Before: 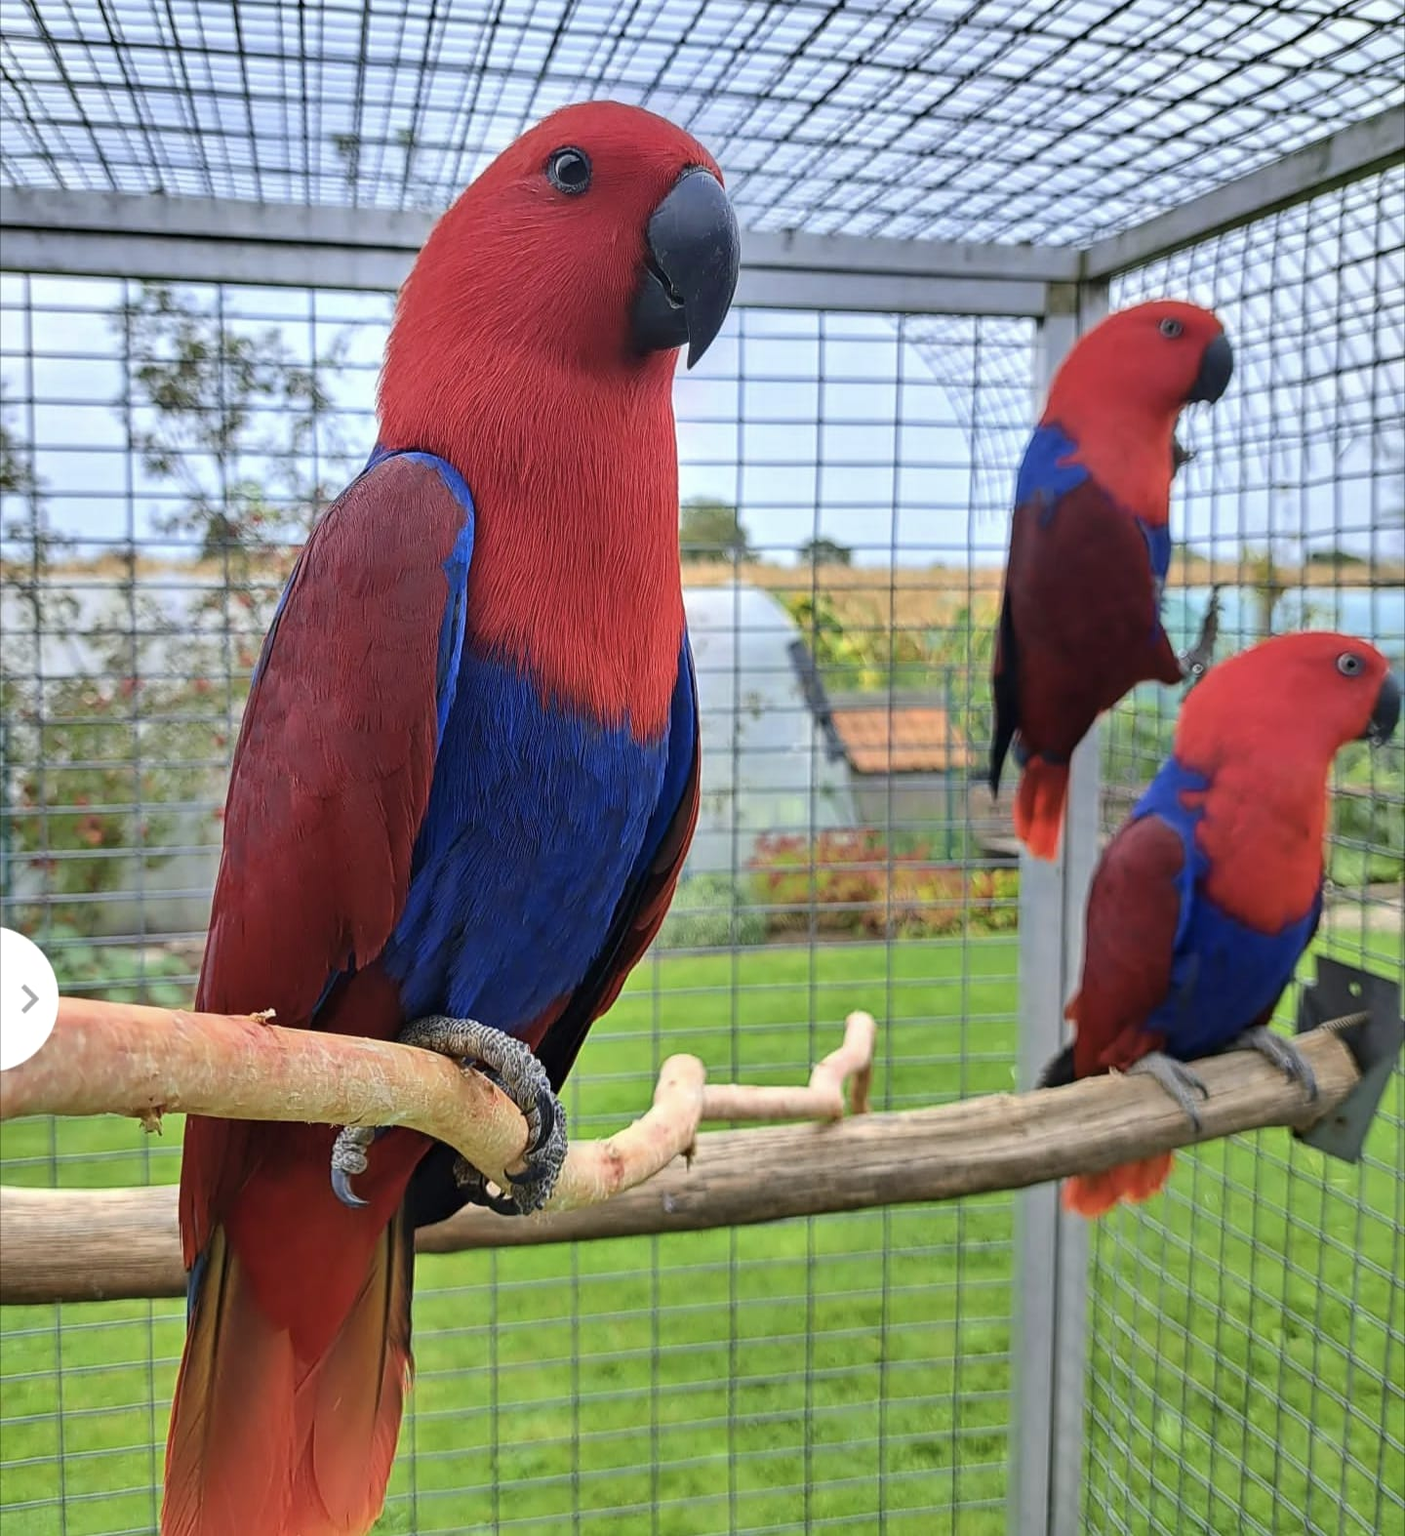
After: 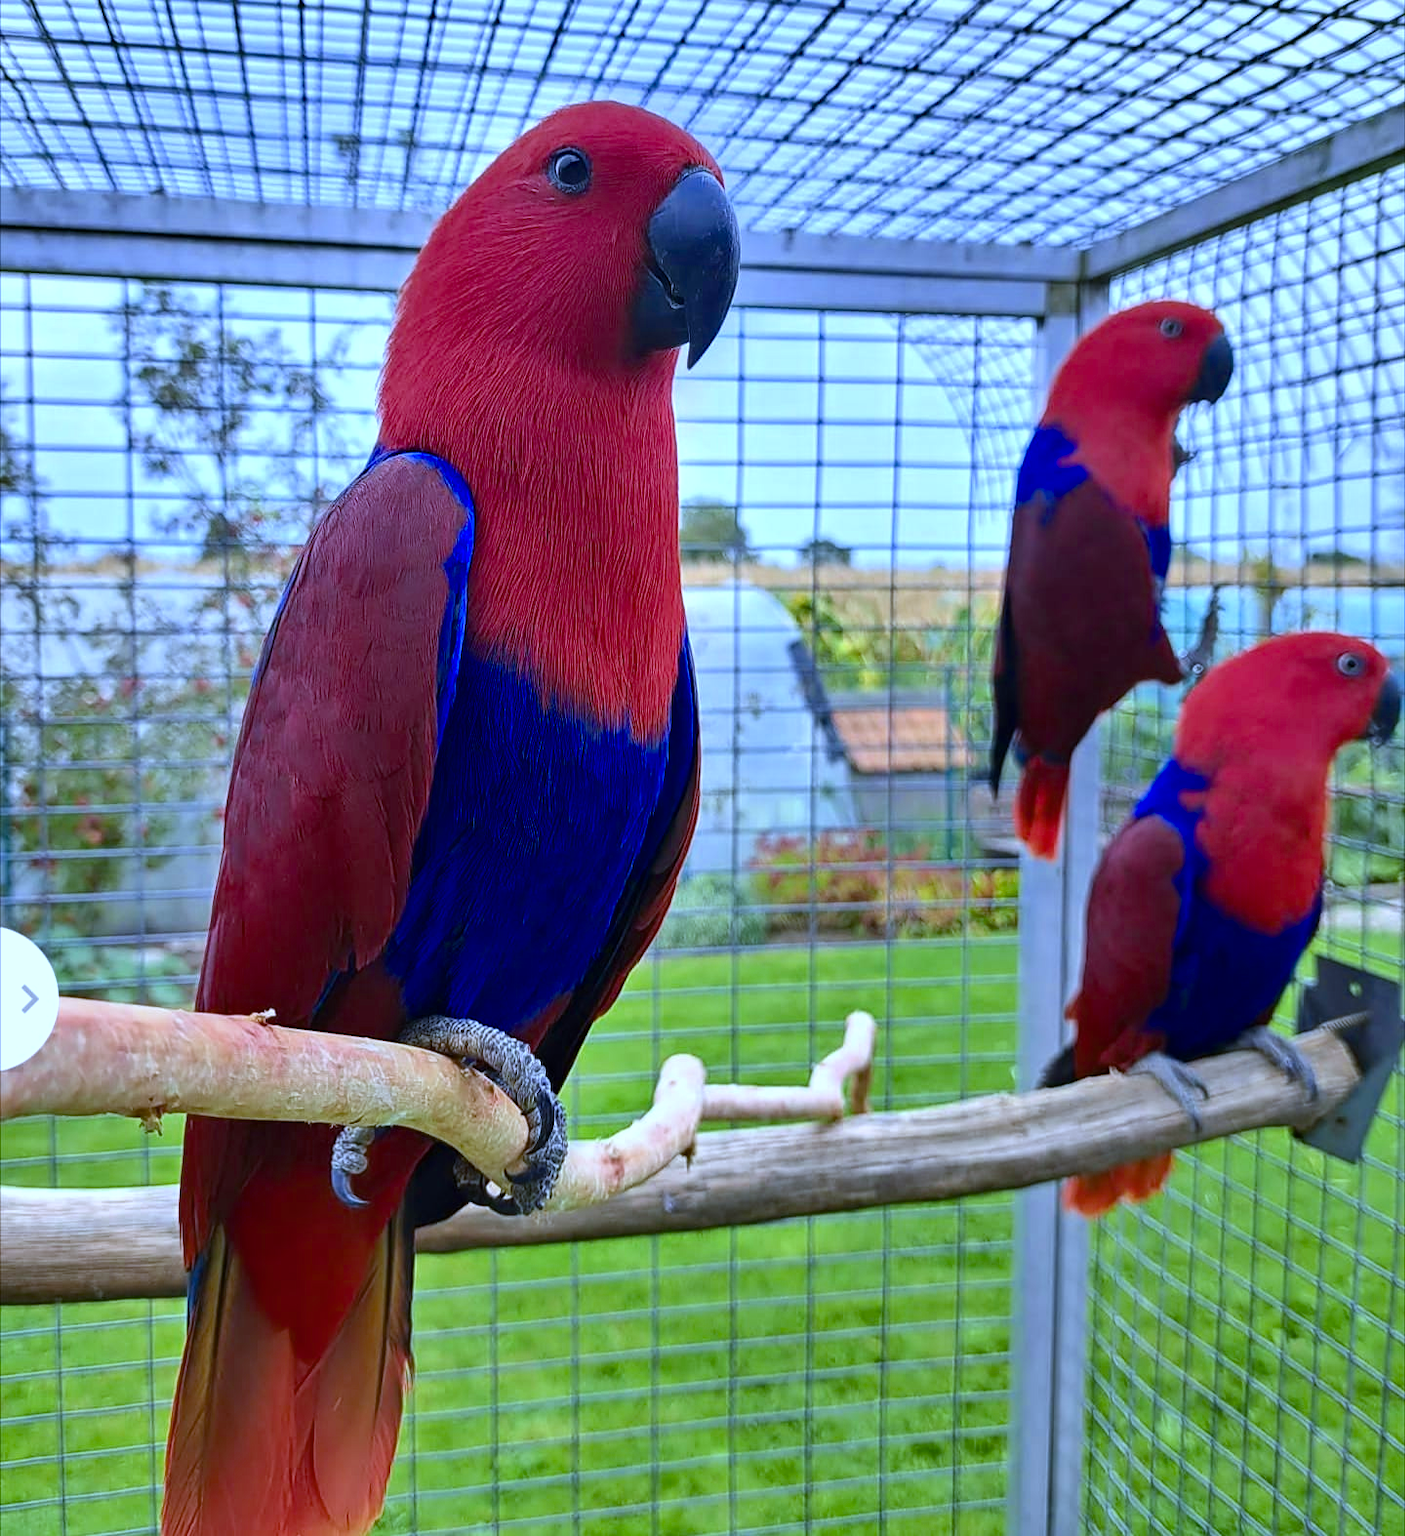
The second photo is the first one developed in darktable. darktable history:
white balance: red 0.871, blue 1.249
color balance rgb: linear chroma grading › shadows 16%, perceptual saturation grading › global saturation 8%, perceptual saturation grading › shadows 4%, perceptual brilliance grading › global brilliance 2%, perceptual brilliance grading › highlights 8%, perceptual brilliance grading › shadows -4%, global vibrance 16%, saturation formula JzAzBz (2021)
